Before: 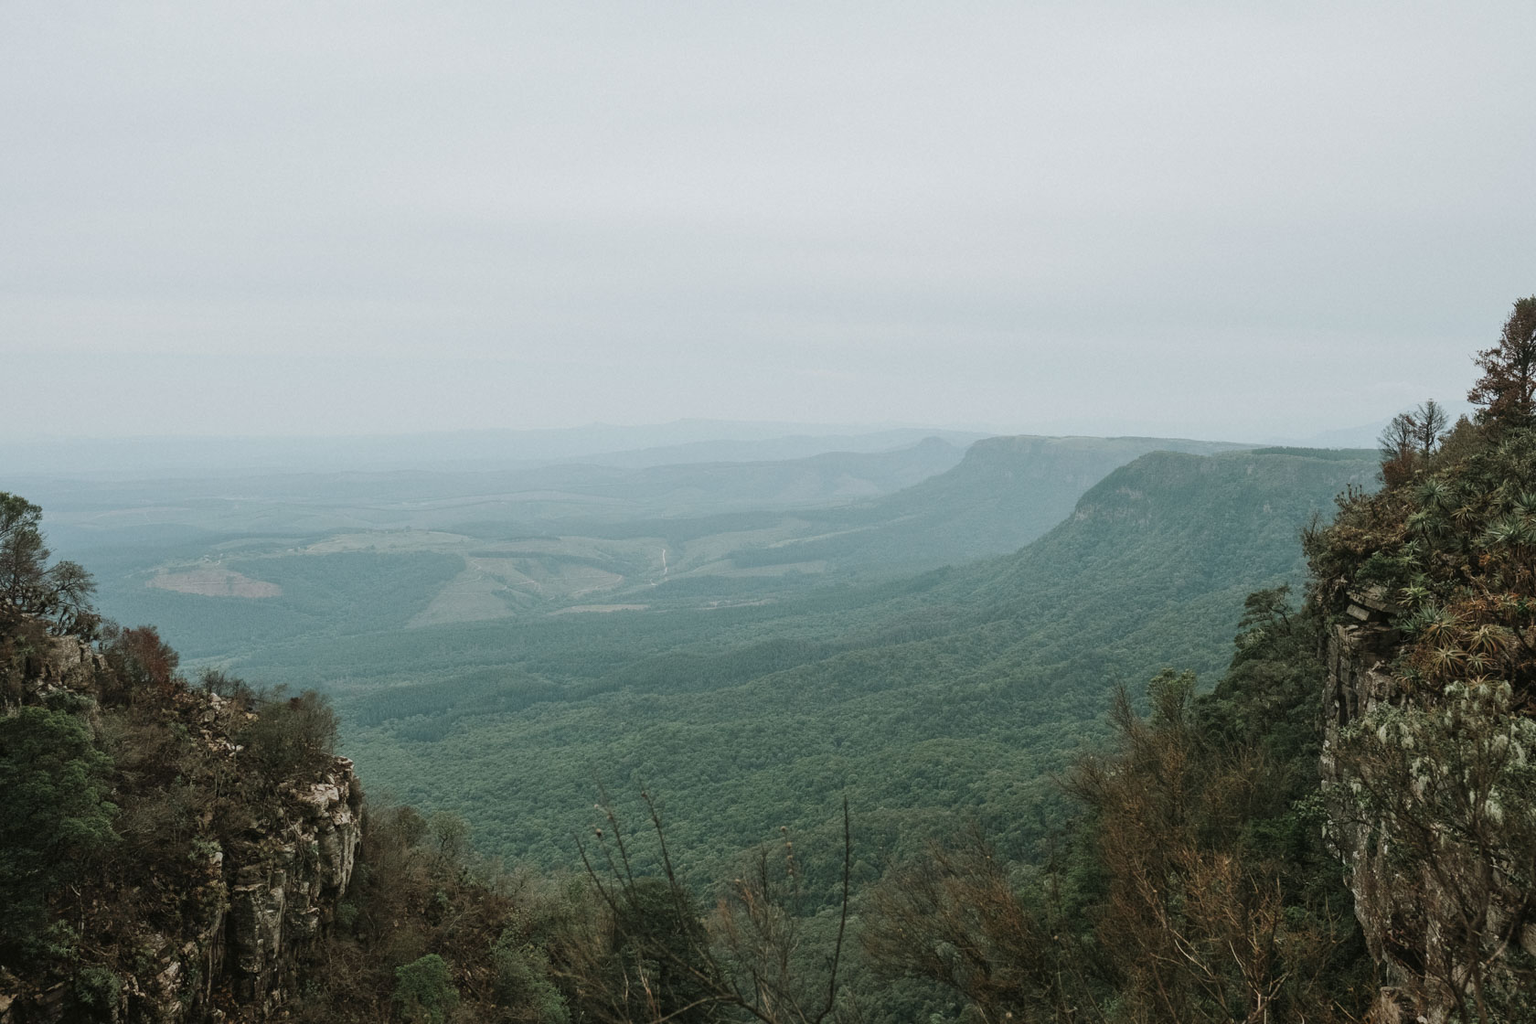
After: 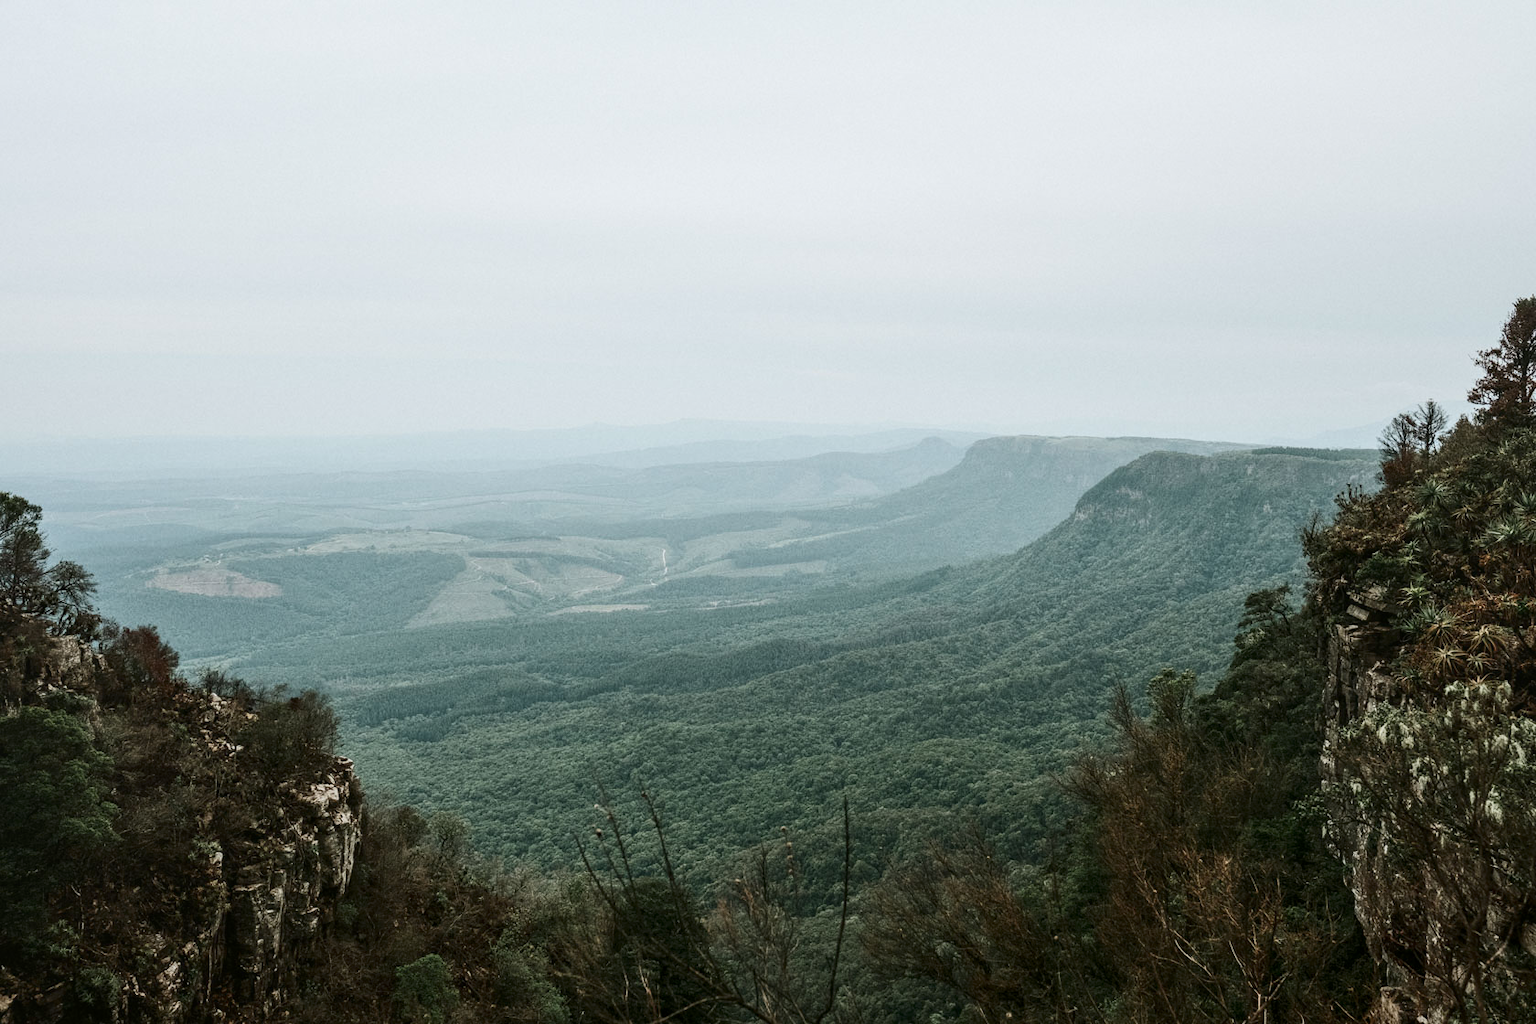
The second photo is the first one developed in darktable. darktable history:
contrast brightness saturation: contrast 0.279
local contrast: on, module defaults
